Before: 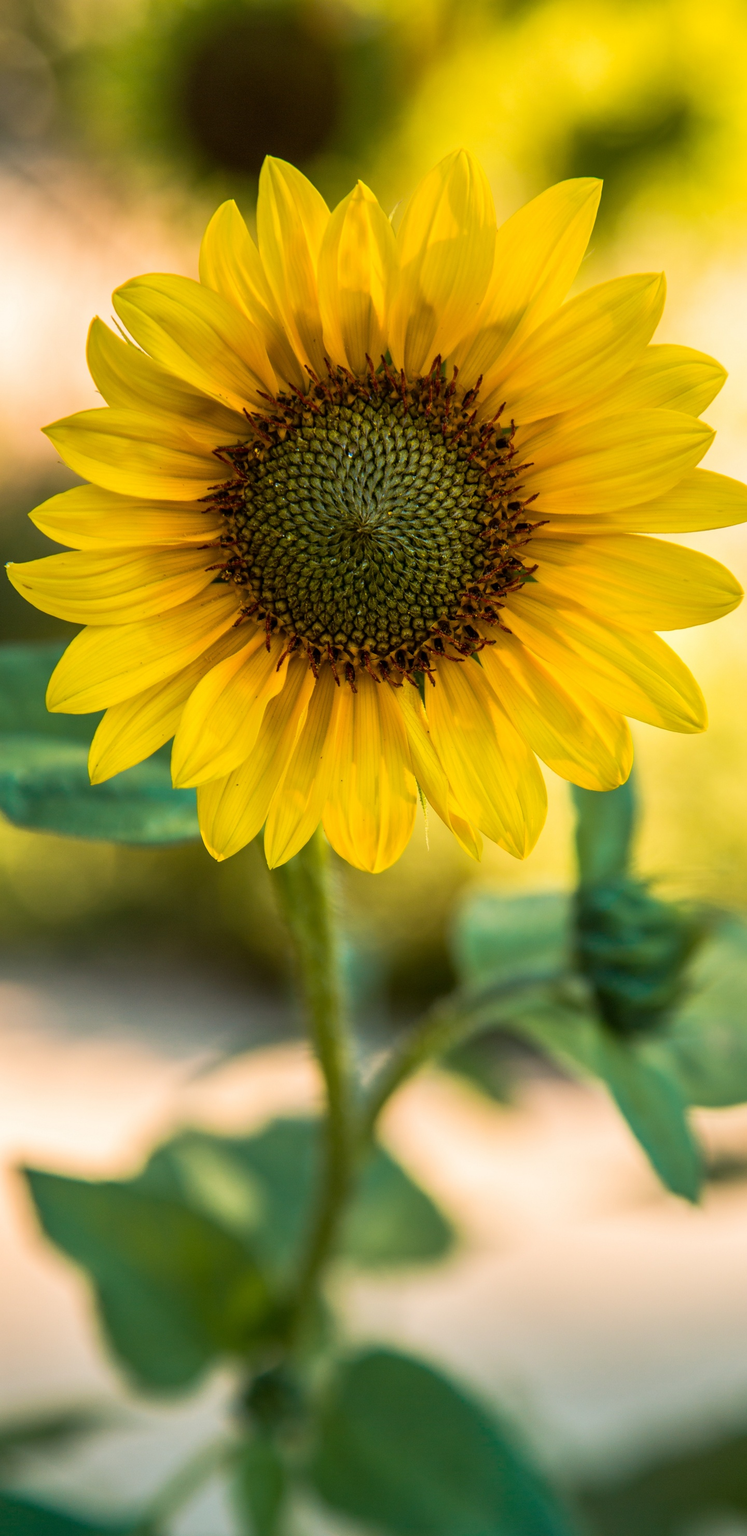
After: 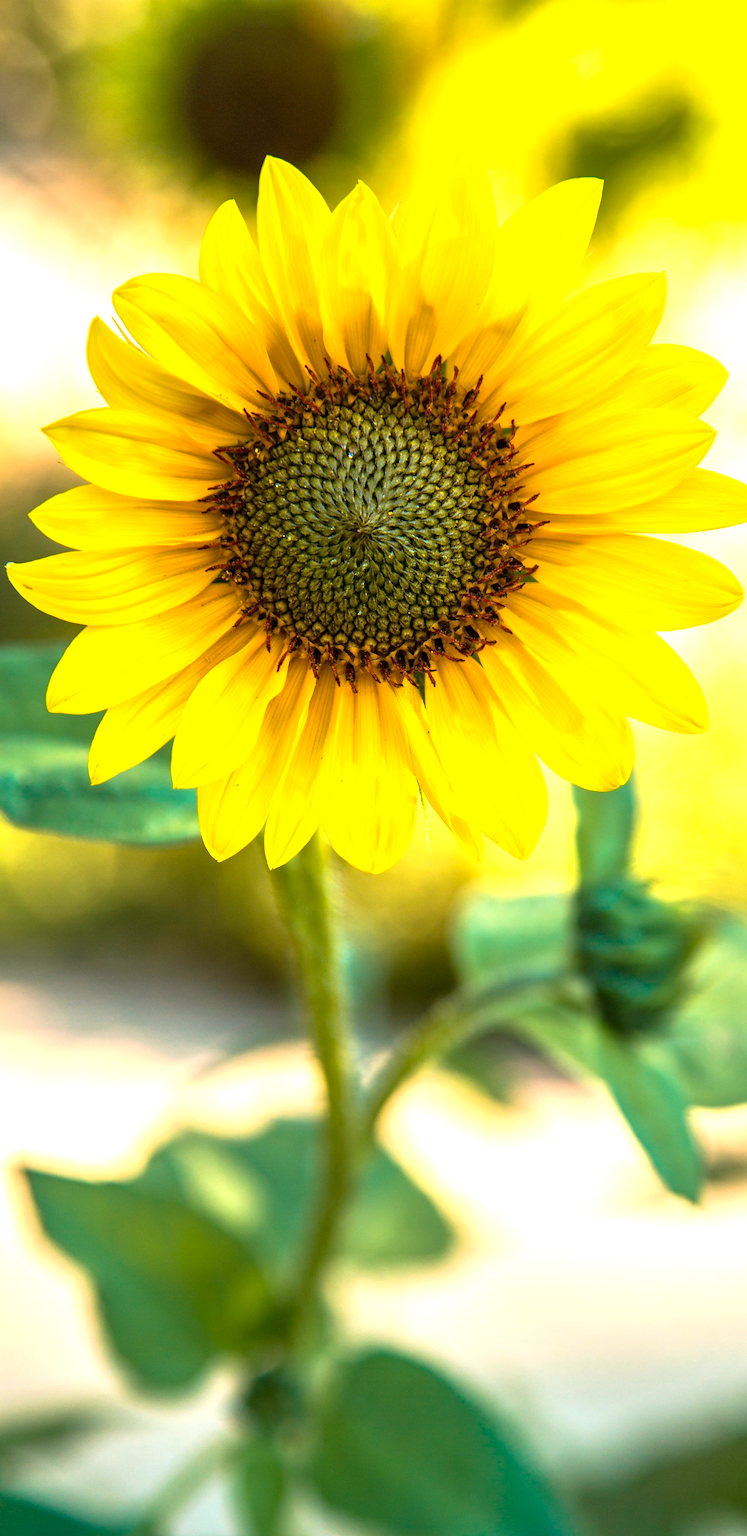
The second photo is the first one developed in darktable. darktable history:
levels: levels [0, 0.492, 0.984]
exposure: exposure 0.943 EV, compensate highlight preservation false
haze removal: on, module defaults
